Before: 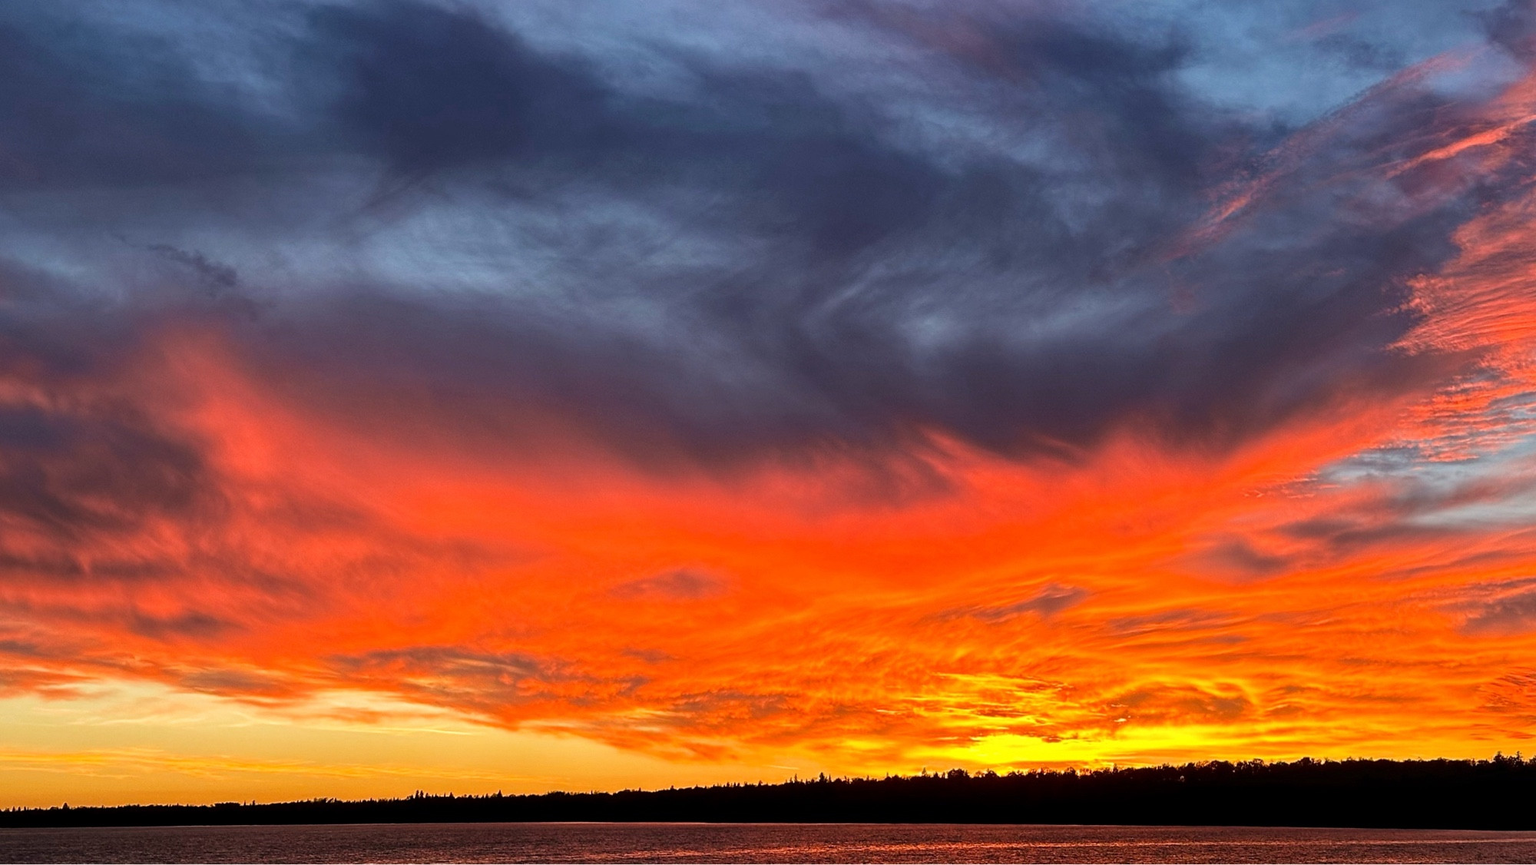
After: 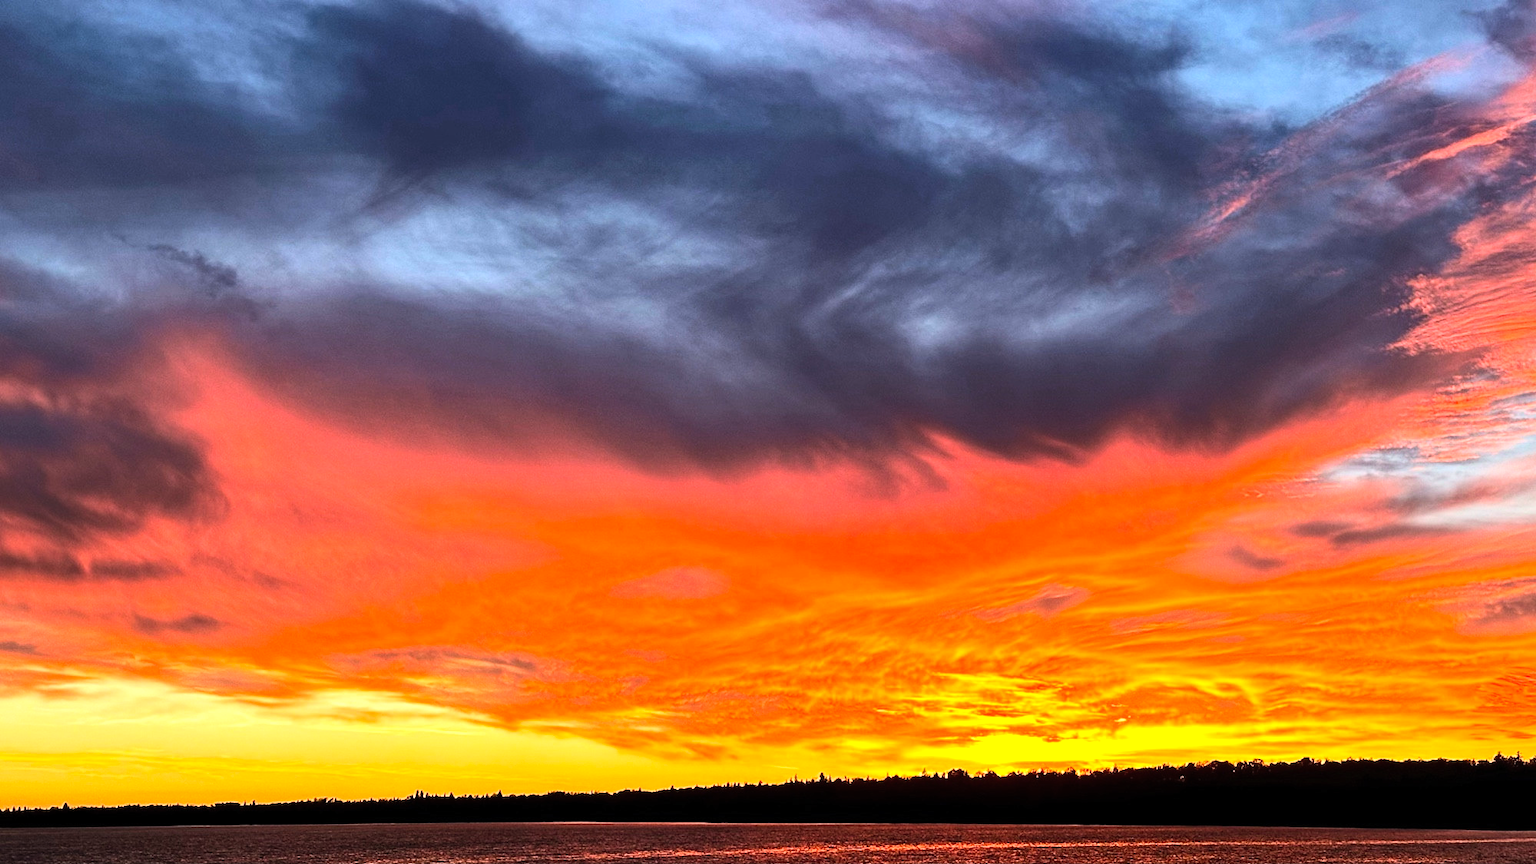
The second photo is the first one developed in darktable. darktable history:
contrast brightness saturation: contrast 0.202, brightness 0.164, saturation 0.223
tone equalizer: -8 EV -0.724 EV, -7 EV -0.675 EV, -6 EV -0.578 EV, -5 EV -0.406 EV, -3 EV 0.399 EV, -2 EV 0.6 EV, -1 EV 0.691 EV, +0 EV 0.729 EV, edges refinement/feathering 500, mask exposure compensation -1.57 EV, preserve details no
